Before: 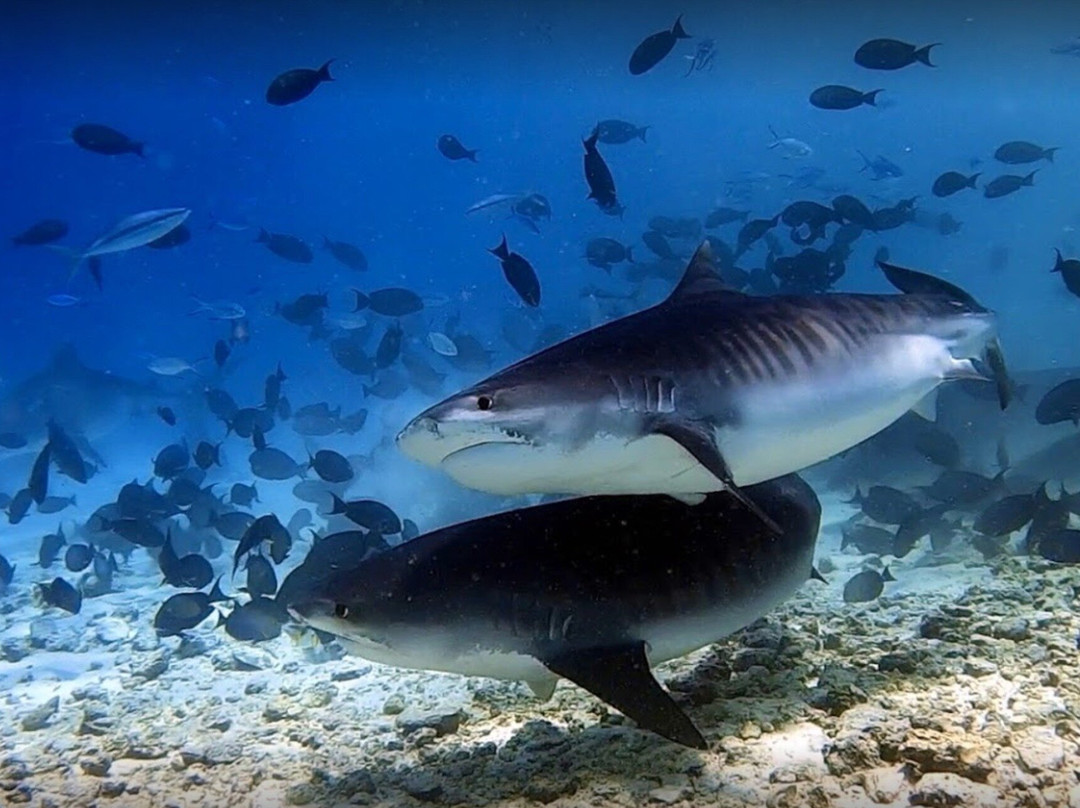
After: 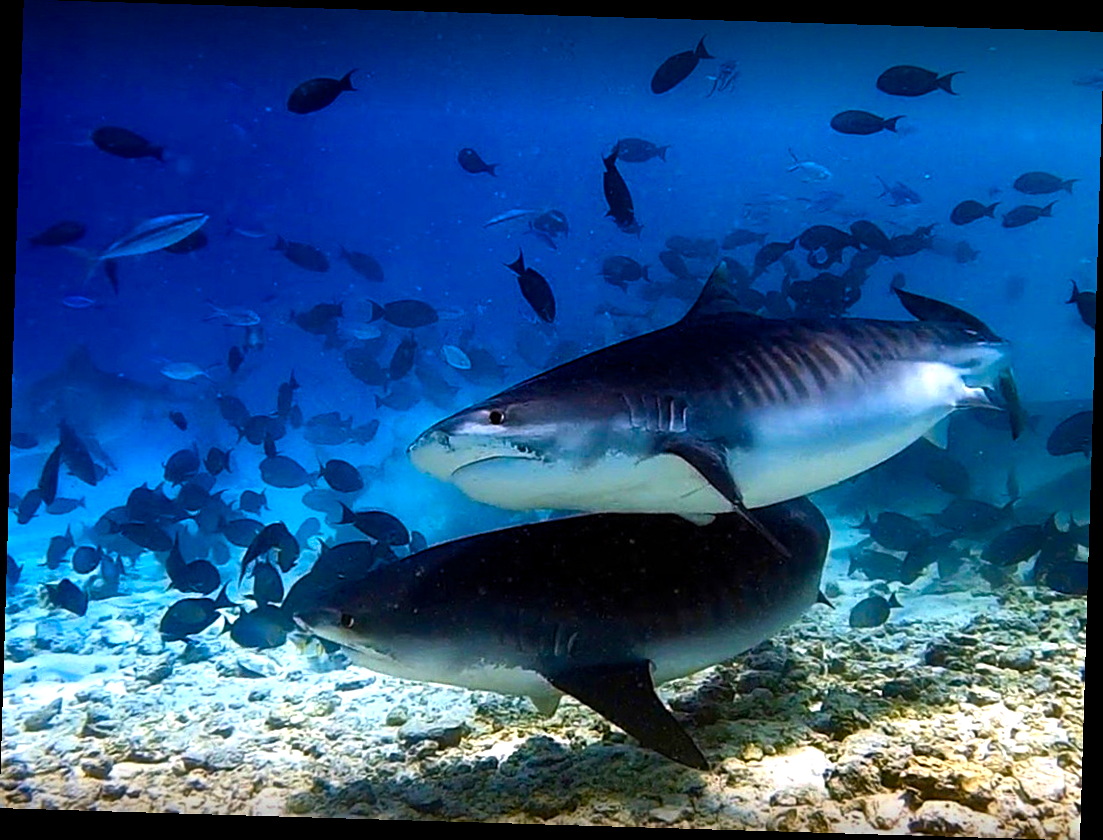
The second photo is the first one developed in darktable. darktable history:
rotate and perspective: rotation 1.72°, automatic cropping off
color balance rgb: linear chroma grading › global chroma 9%, perceptual saturation grading › global saturation 36%, perceptual saturation grading › shadows 35%, perceptual brilliance grading › global brilliance 15%, perceptual brilliance grading › shadows -35%, global vibrance 15%
sharpen: amount 0.2
